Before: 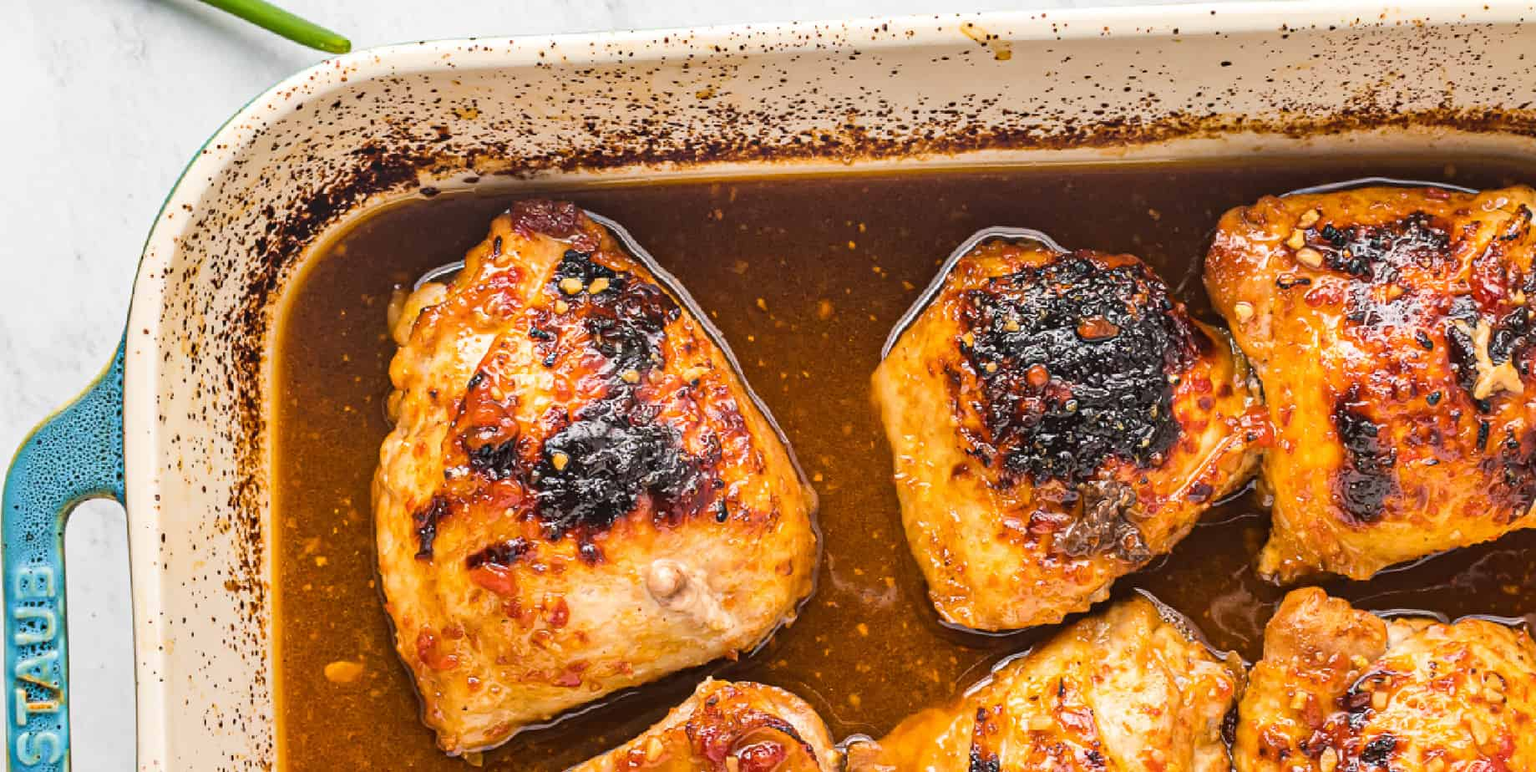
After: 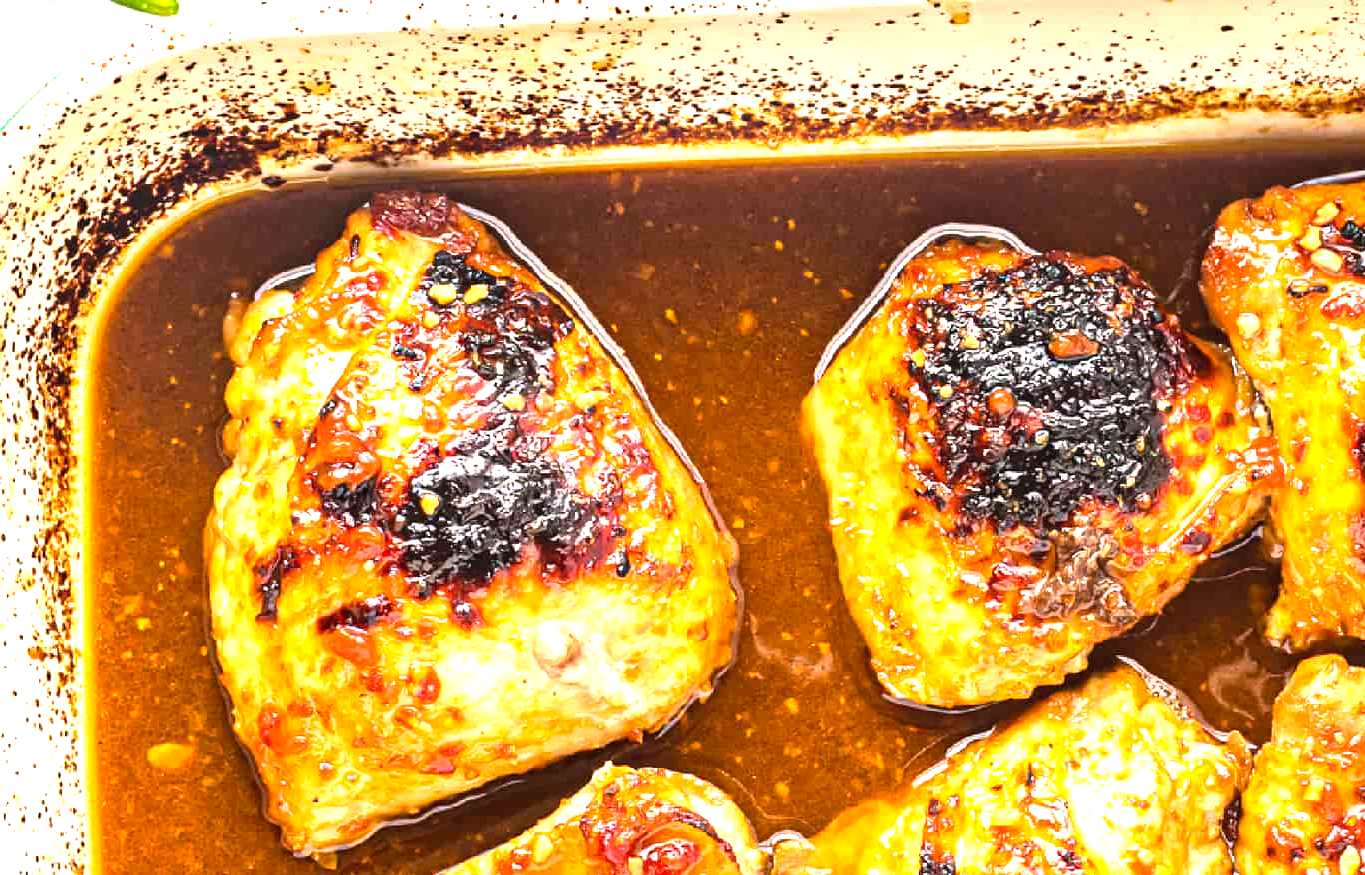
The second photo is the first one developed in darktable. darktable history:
crop and rotate: left 13.15%, top 5.251%, right 12.609%
levels: levels [0, 0.352, 0.703]
